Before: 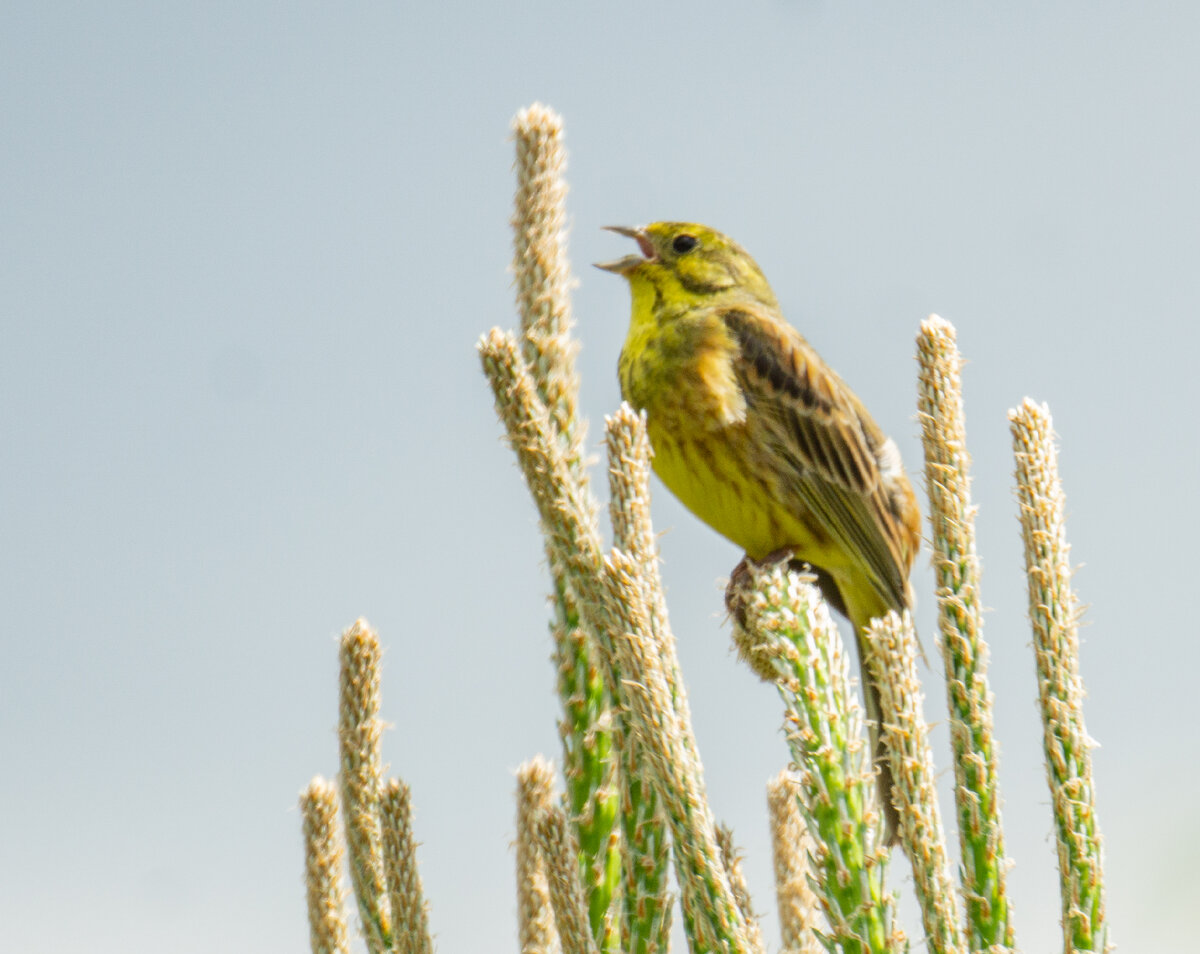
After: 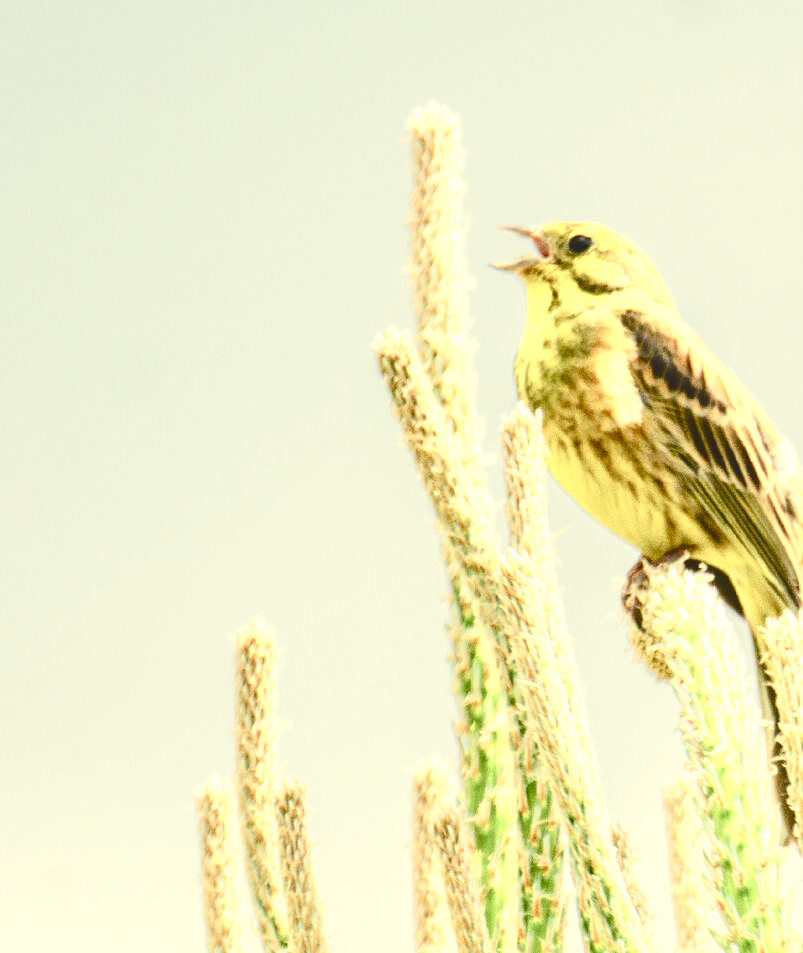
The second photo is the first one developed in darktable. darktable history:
crop and rotate: left 8.685%, right 24.36%
tone equalizer: -7 EV 0.143 EV, -6 EV 0.57 EV, -5 EV 1.14 EV, -4 EV 1.32 EV, -3 EV 1.14 EV, -2 EV 0.6 EV, -1 EV 0.147 EV, edges refinement/feathering 500, mask exposure compensation -1.57 EV, preserve details no
color balance rgb: highlights gain › chroma 7.886%, highlights gain › hue 84.91°, global offset › luminance 1.482%, perceptual saturation grading › global saturation 20%, perceptual saturation grading › highlights -50.589%, perceptual saturation grading › shadows 30.492%, perceptual brilliance grading › highlights 7.351%, perceptual brilliance grading › mid-tones 3.223%, perceptual brilliance grading › shadows 1.223%, saturation formula JzAzBz (2021)
